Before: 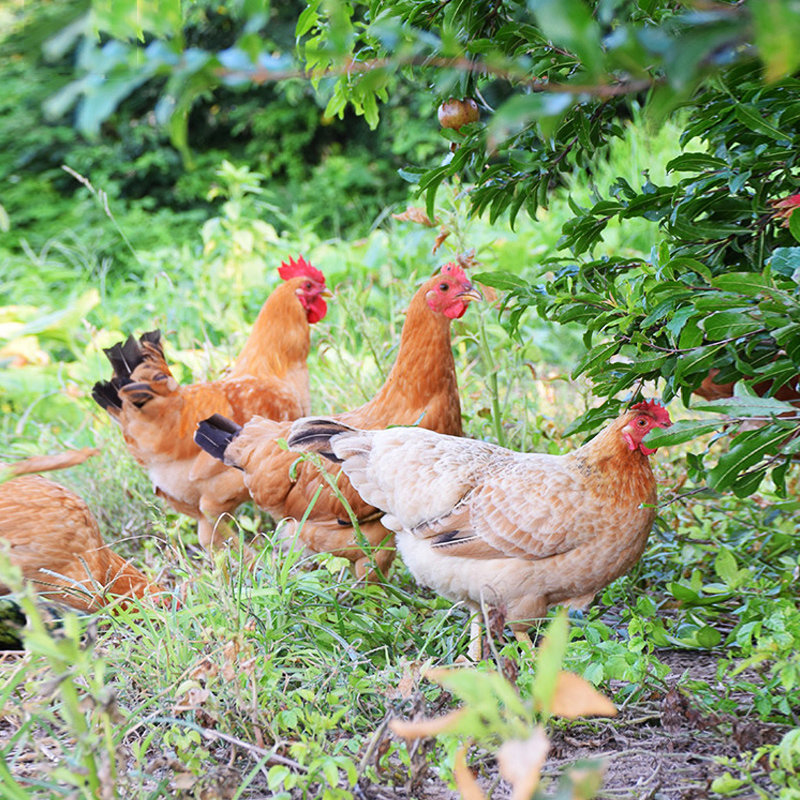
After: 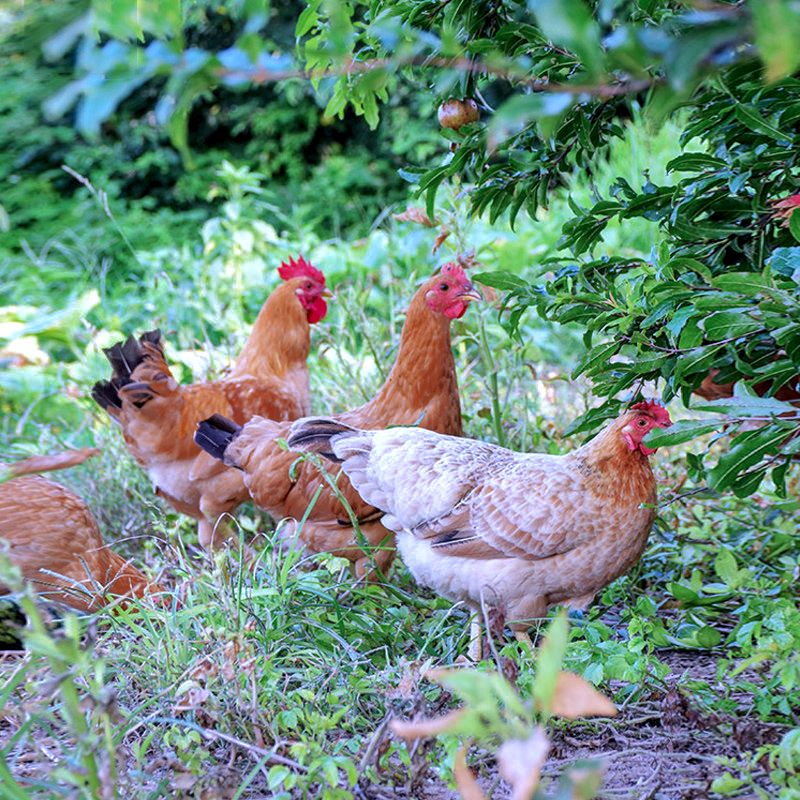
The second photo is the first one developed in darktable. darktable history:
shadows and highlights: shadows 25.49, highlights -70.16
local contrast: detail 150%
color calibration: illuminant as shot in camera, x 0.379, y 0.396, temperature 4129.24 K
